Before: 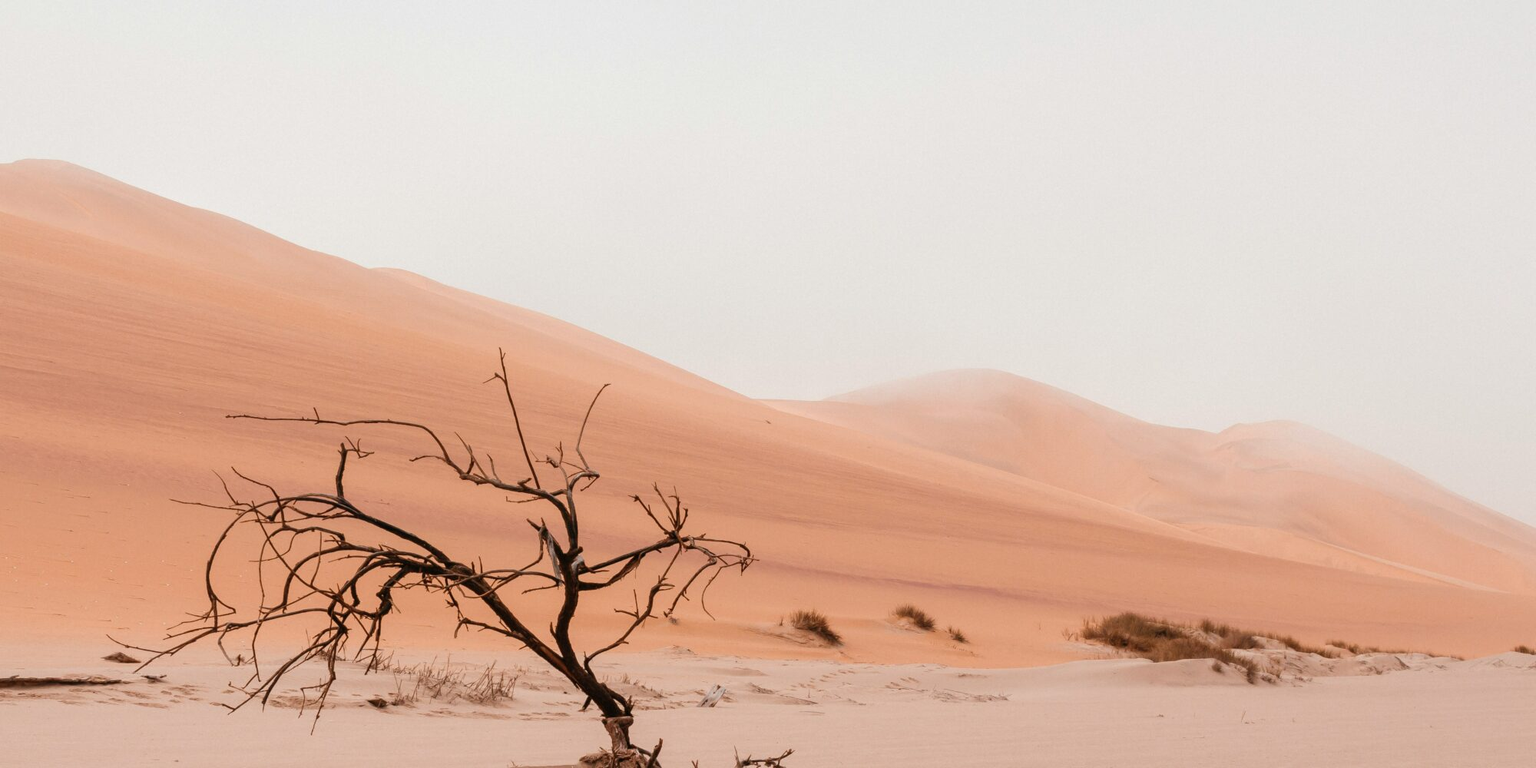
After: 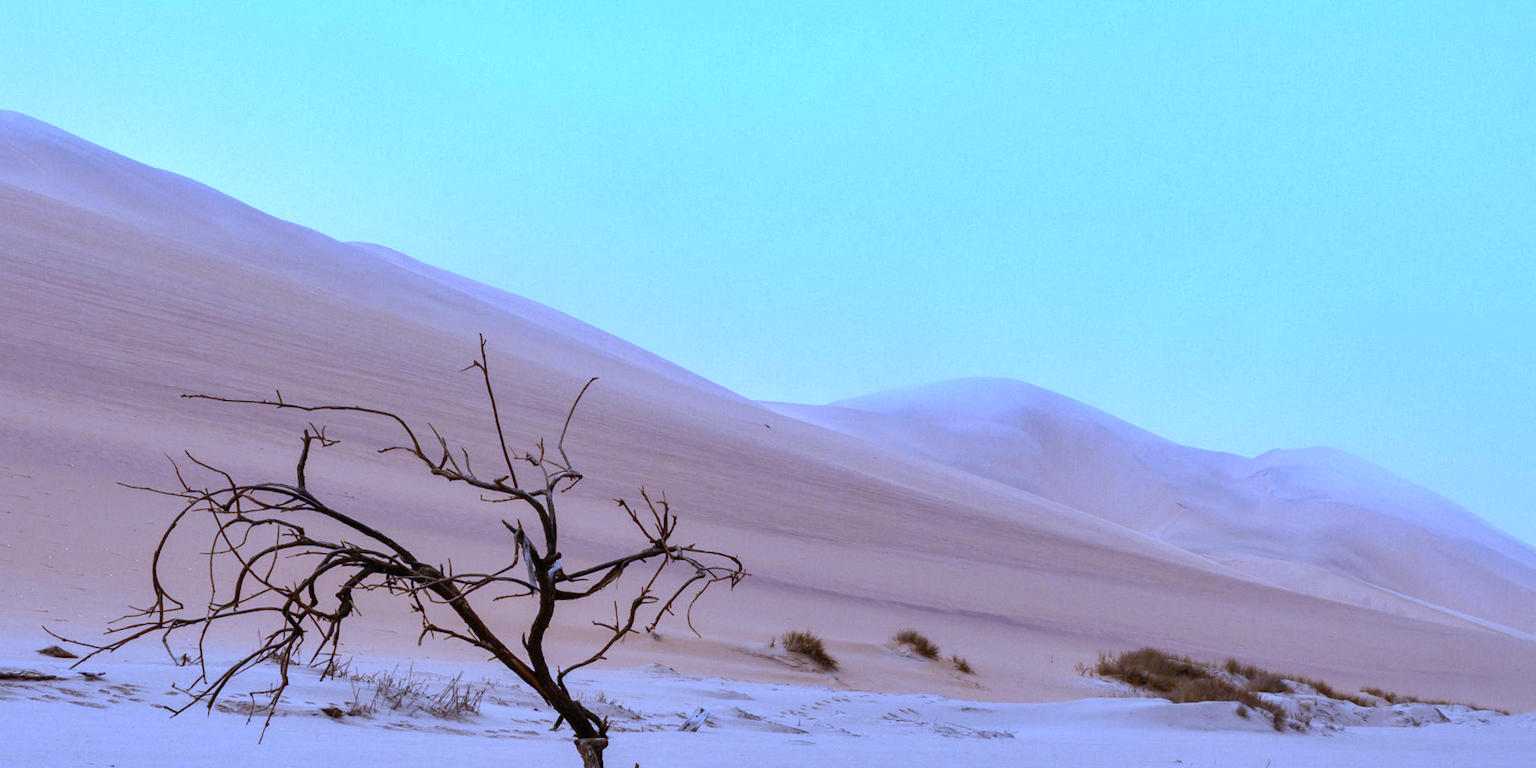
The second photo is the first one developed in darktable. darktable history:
contrast brightness saturation: brightness -0.09
crop and rotate: angle -2.38°
white balance: red 0.766, blue 1.537
exposure: exposure 0.2 EV, compensate highlight preservation false
shadows and highlights: shadows 60, soften with gaussian
